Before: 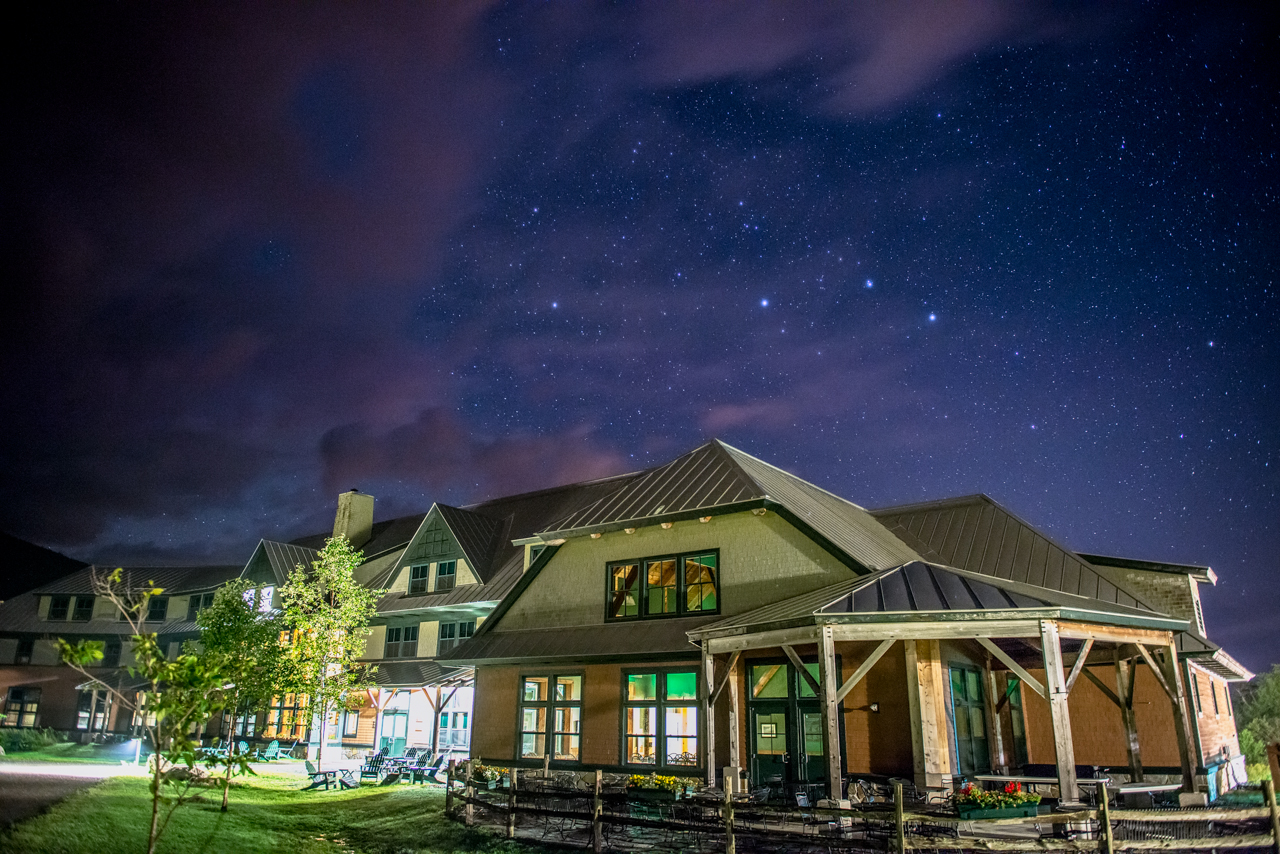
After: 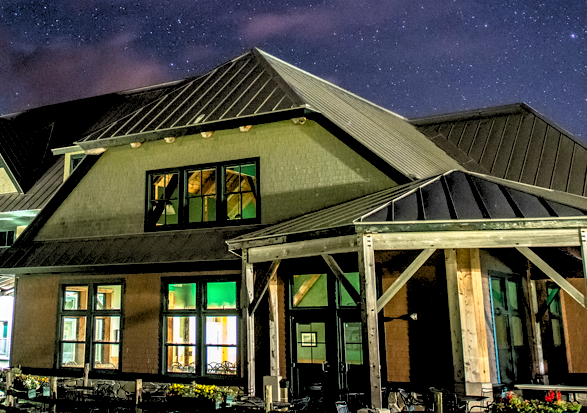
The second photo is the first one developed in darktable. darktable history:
rgb curve: curves: ch2 [(0, 0) (0.567, 0.512) (1, 1)], mode RGB, independent channels
rgb levels: levels [[0.029, 0.461, 0.922], [0, 0.5, 1], [0, 0.5, 1]]
exposure: exposure 0.236 EV, compensate highlight preservation false
crop: left 35.976%, top 45.819%, right 18.162%, bottom 5.807%
